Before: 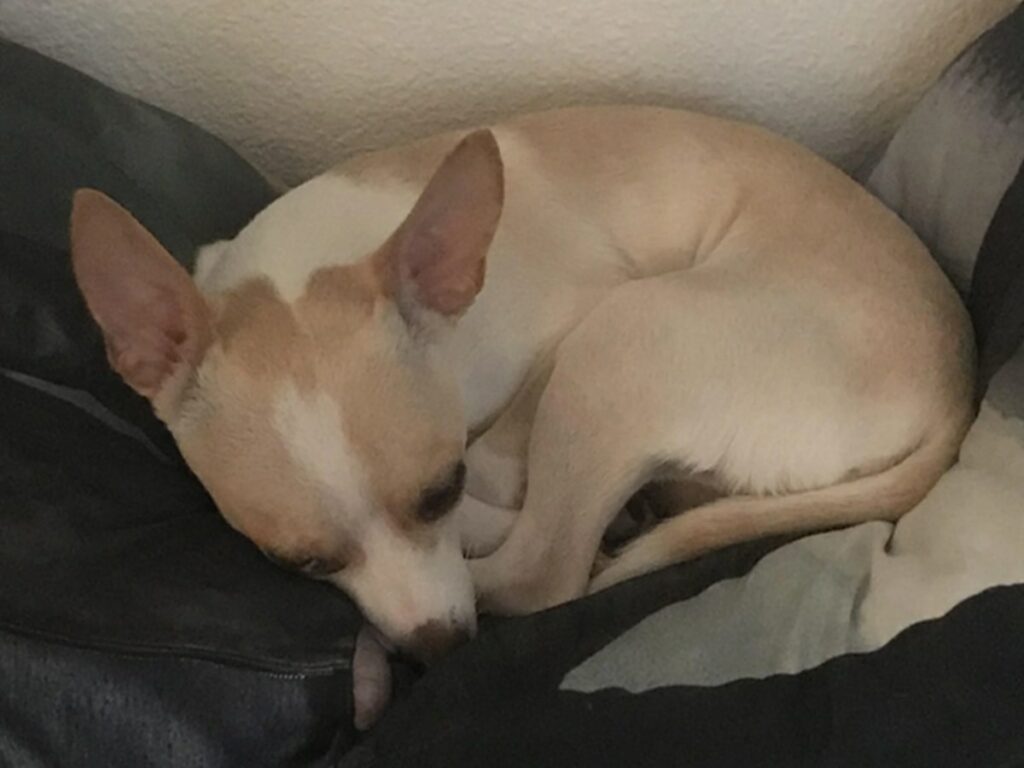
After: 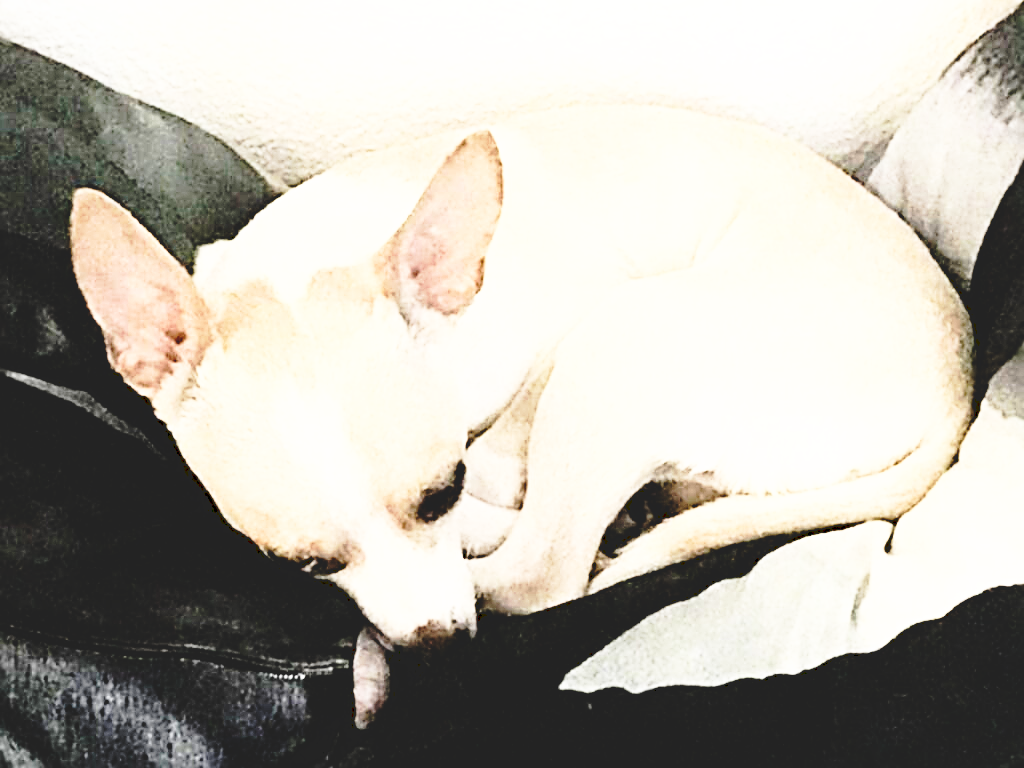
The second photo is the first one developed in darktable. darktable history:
rgb curve: curves: ch0 [(0, 0) (0.21, 0.15) (0.24, 0.21) (0.5, 0.75) (0.75, 0.96) (0.89, 0.99) (1, 1)]; ch1 [(0, 0.02) (0.21, 0.13) (0.25, 0.2) (0.5, 0.67) (0.75, 0.9) (0.89, 0.97) (1, 1)]; ch2 [(0, 0.02) (0.21, 0.13) (0.25, 0.2) (0.5, 0.67) (0.75, 0.9) (0.89, 0.97) (1, 1)], compensate middle gray true
base curve: curves: ch0 [(0, 0) (0.012, 0.01) (0.073, 0.168) (0.31, 0.711) (0.645, 0.957) (1, 1)], preserve colors none
sharpen: radius 2.676, amount 0.669
contrast equalizer: y [[0.5, 0.5, 0.501, 0.63, 0.504, 0.5], [0.5 ×6], [0.5 ×6], [0 ×6], [0 ×6]]
exposure: black level correction 0, exposure 0.7 EV, compensate exposure bias true, compensate highlight preservation false
tone curve: curves: ch0 [(0, 0) (0.003, 0.139) (0.011, 0.14) (0.025, 0.138) (0.044, 0.14) (0.069, 0.149) (0.1, 0.161) (0.136, 0.179) (0.177, 0.203) (0.224, 0.245) (0.277, 0.302) (0.335, 0.382) (0.399, 0.461) (0.468, 0.546) (0.543, 0.614) (0.623, 0.687) (0.709, 0.758) (0.801, 0.84) (0.898, 0.912) (1, 1)], preserve colors none
